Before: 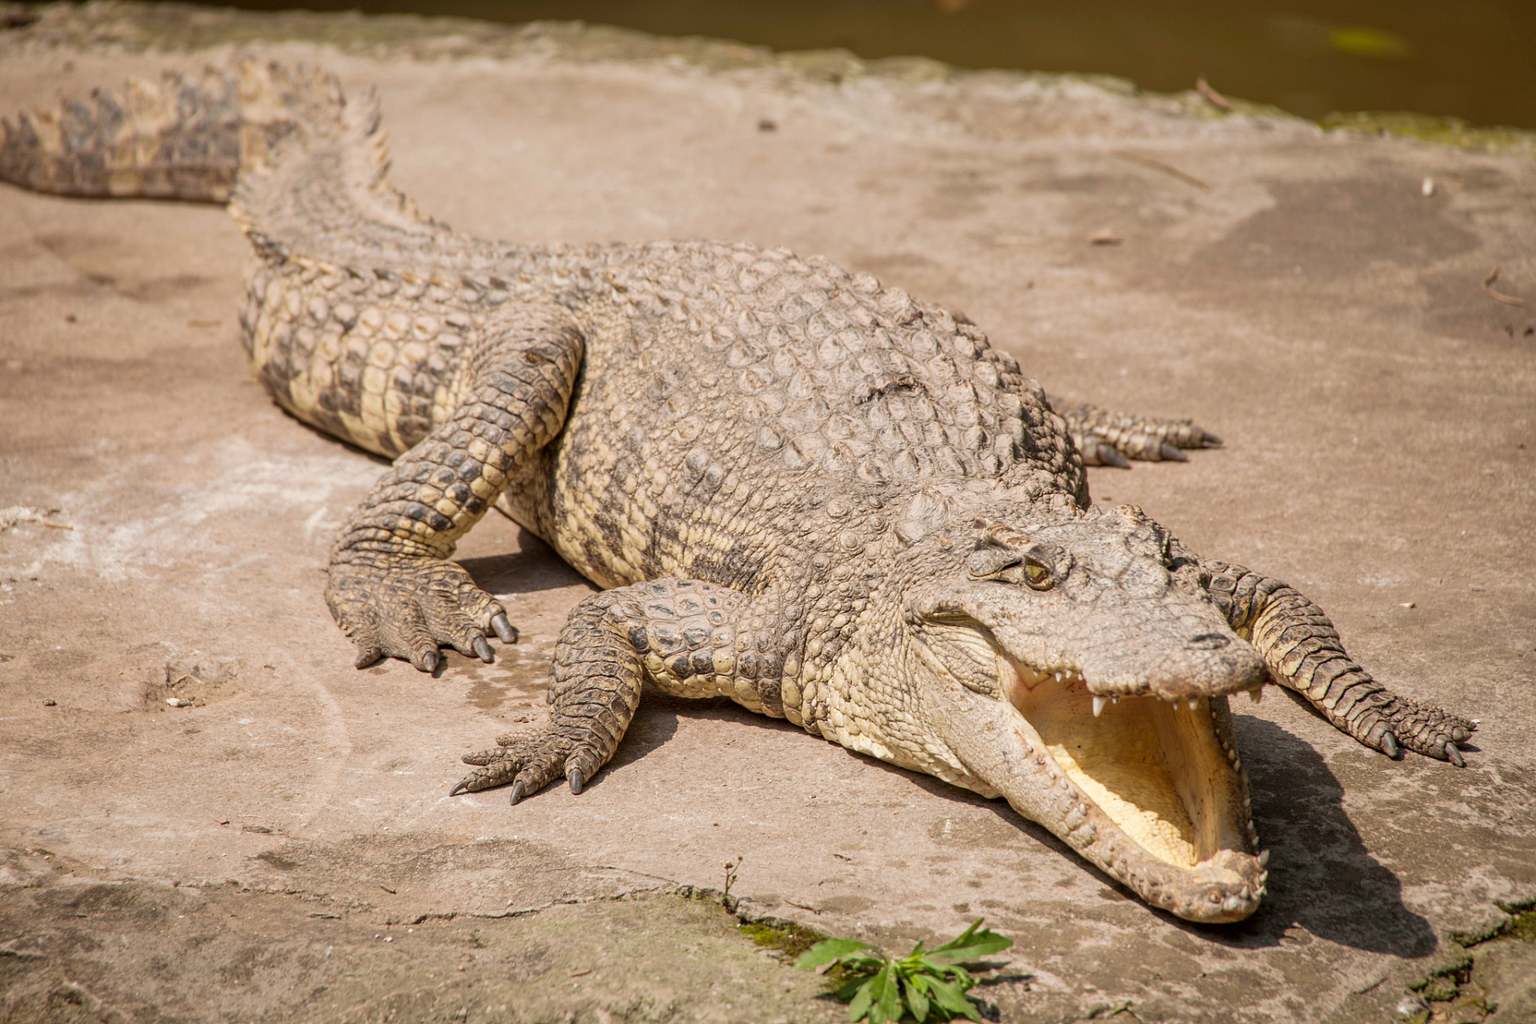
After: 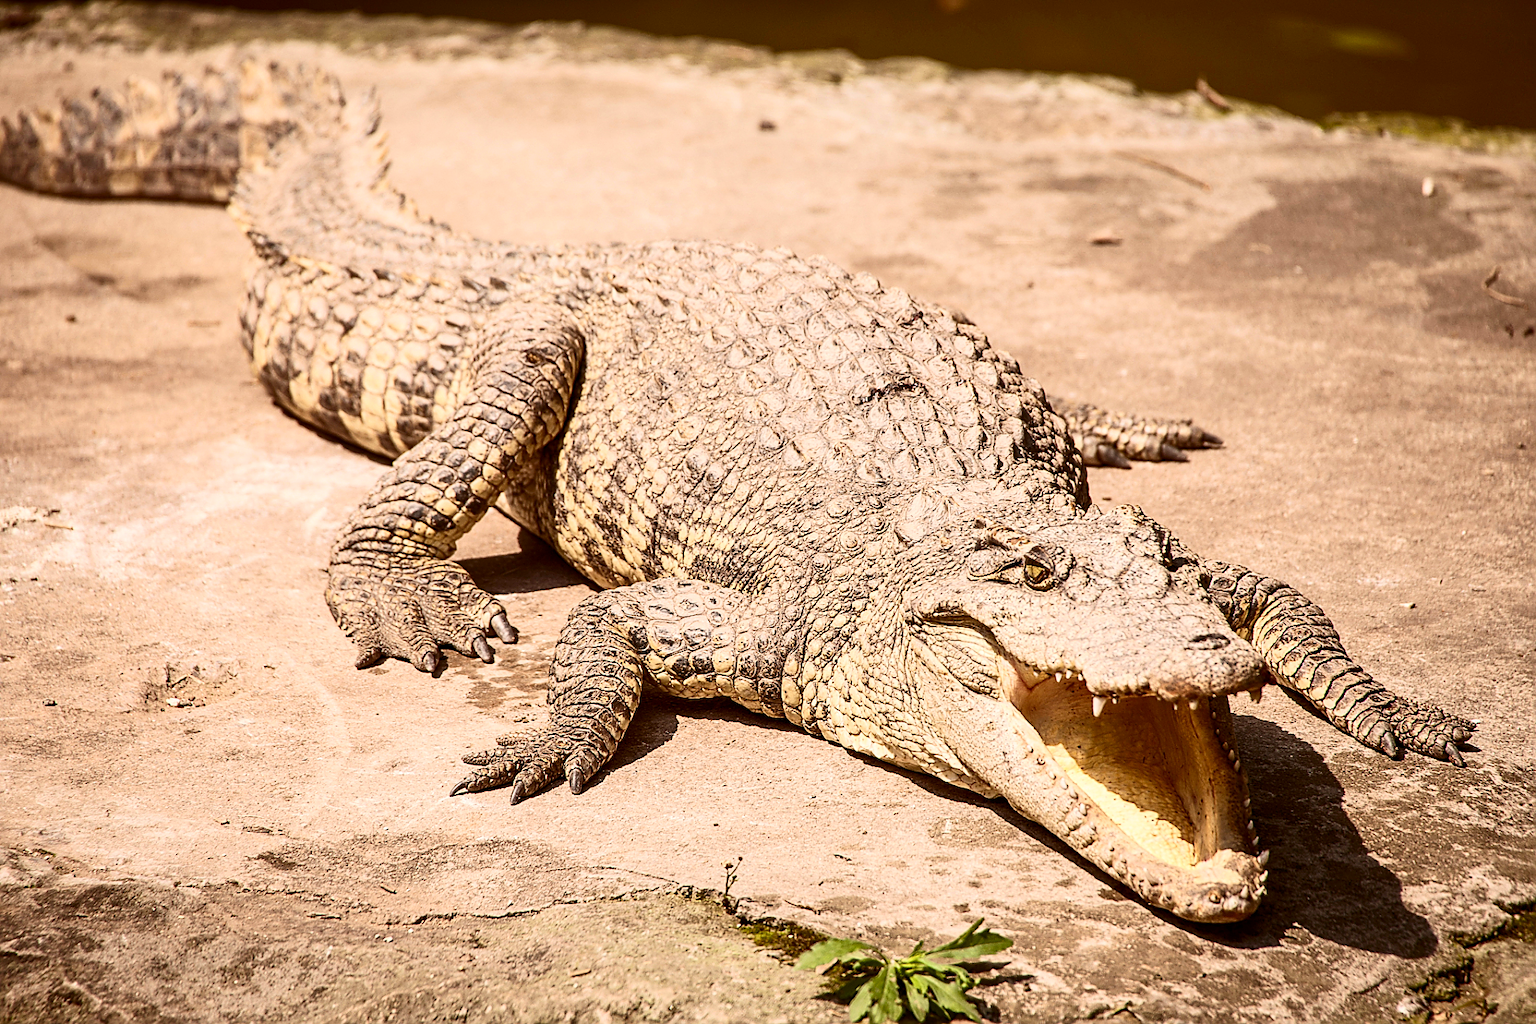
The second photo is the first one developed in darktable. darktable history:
sharpen: radius 1.4, amount 1.25, threshold 0.7
rgb levels: mode RGB, independent channels, levels [[0, 0.5, 1], [0, 0.521, 1], [0, 0.536, 1]]
contrast brightness saturation: contrast 0.39, brightness 0.1
